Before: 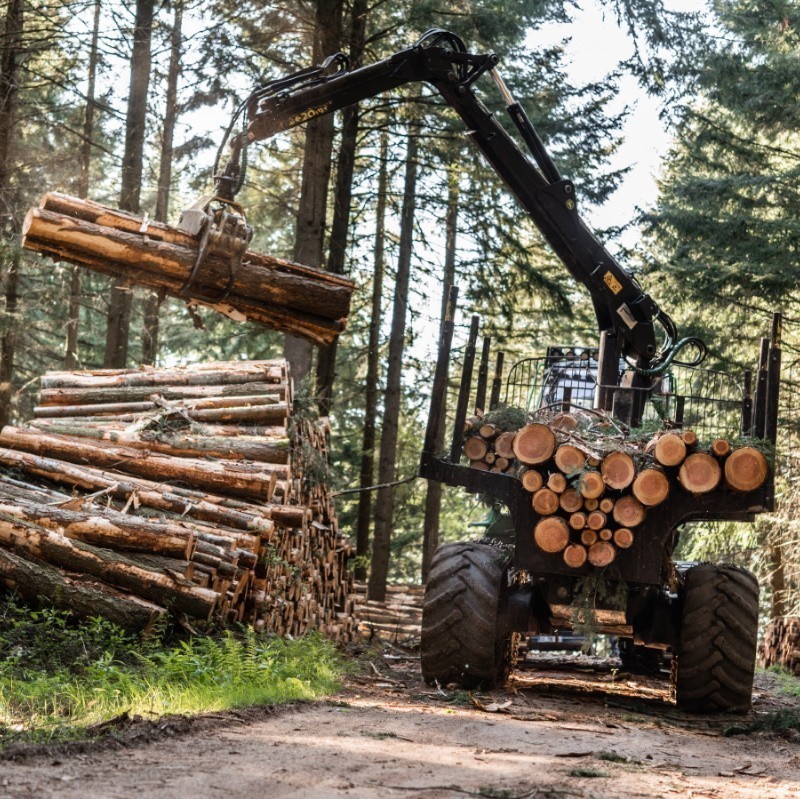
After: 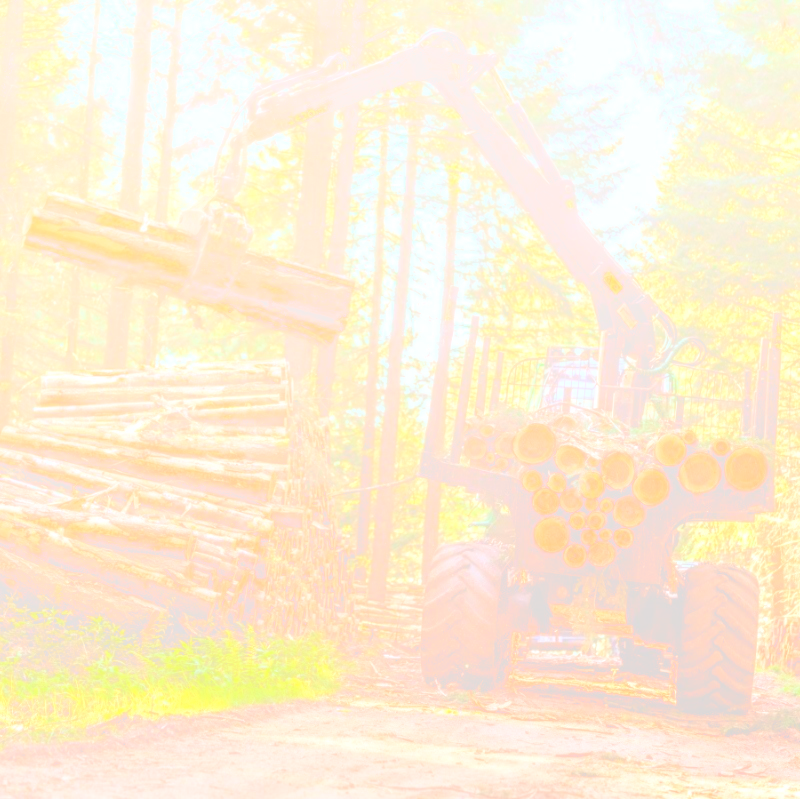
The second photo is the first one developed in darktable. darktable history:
rgb levels: mode RGB, independent channels, levels [[0, 0.5, 1], [0, 0.521, 1], [0, 0.536, 1]]
exposure: exposure 0.566 EV, compensate highlight preservation false
bloom: size 85%, threshold 5%, strength 85%
local contrast: on, module defaults
